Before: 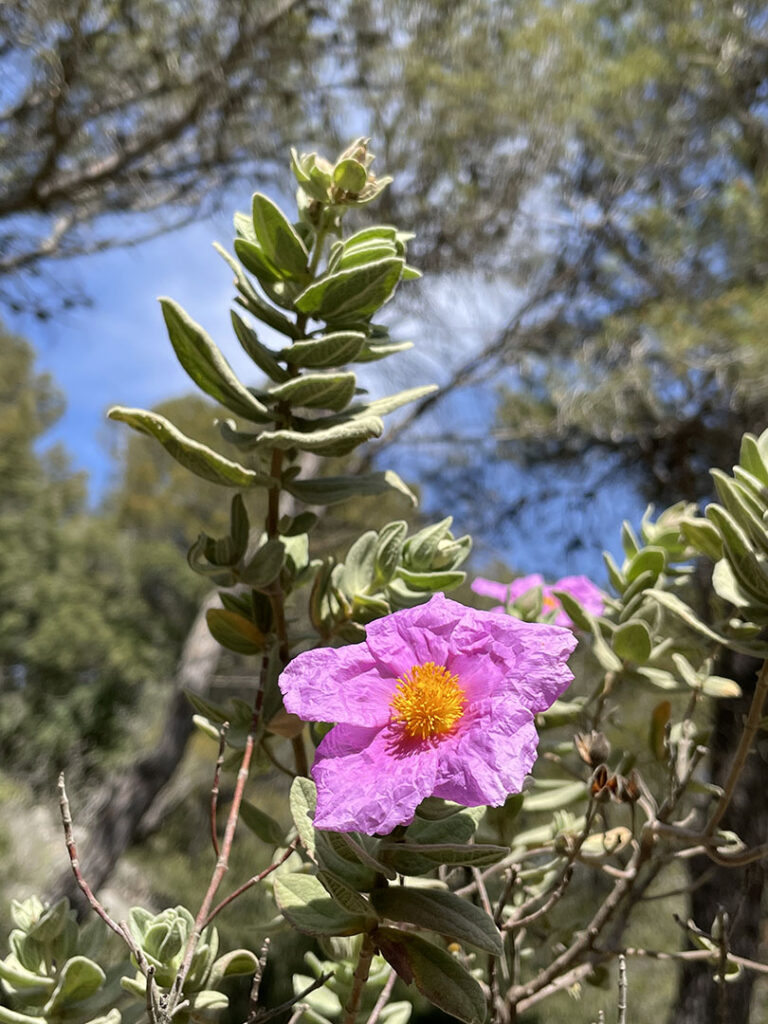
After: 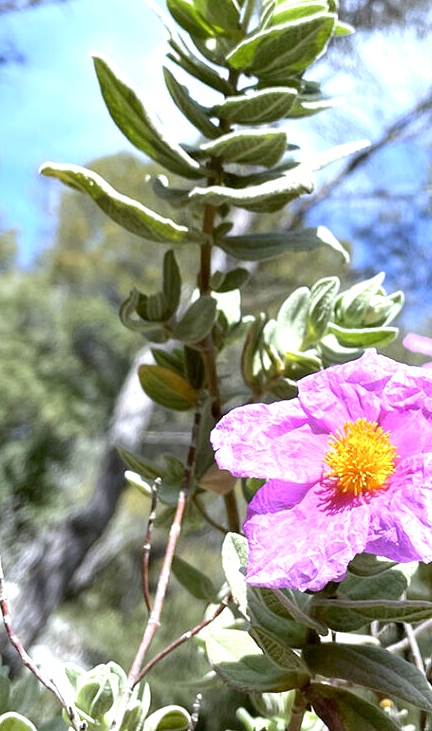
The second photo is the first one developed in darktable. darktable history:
white balance: red 0.926, green 1.003, blue 1.133
crop: left 8.966%, top 23.852%, right 34.699%, bottom 4.703%
exposure: black level correction 0.001, exposure 1.116 EV, compensate highlight preservation false
